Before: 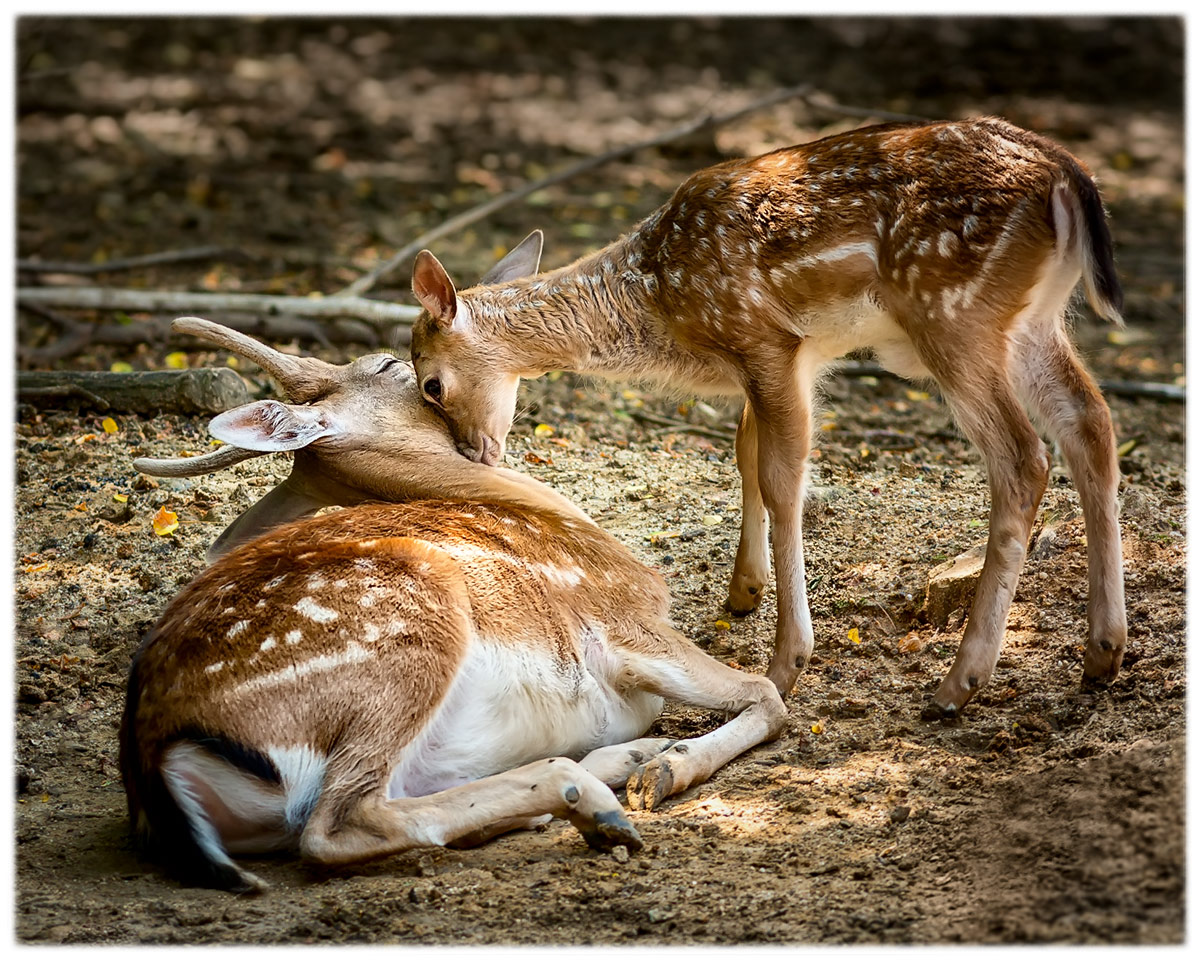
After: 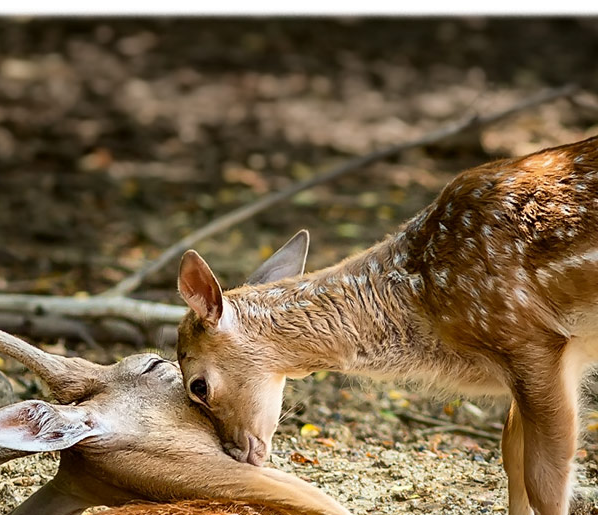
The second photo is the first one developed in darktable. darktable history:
crop: left 19.509%, right 30.584%, bottom 46.278%
